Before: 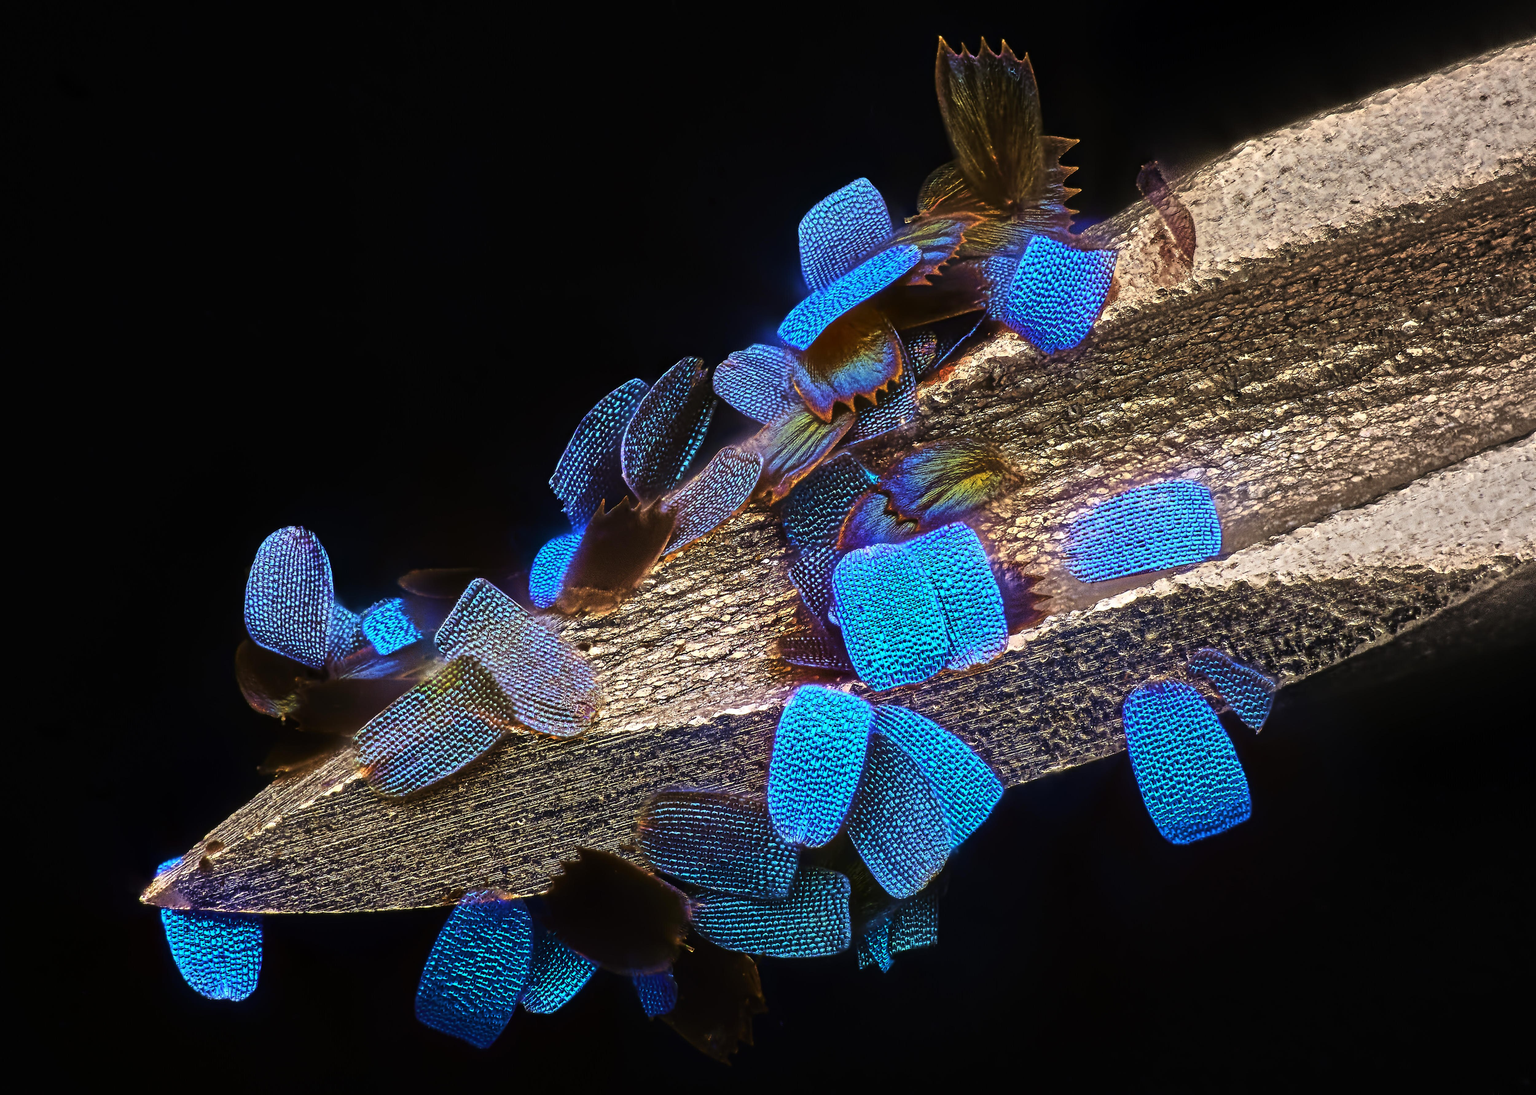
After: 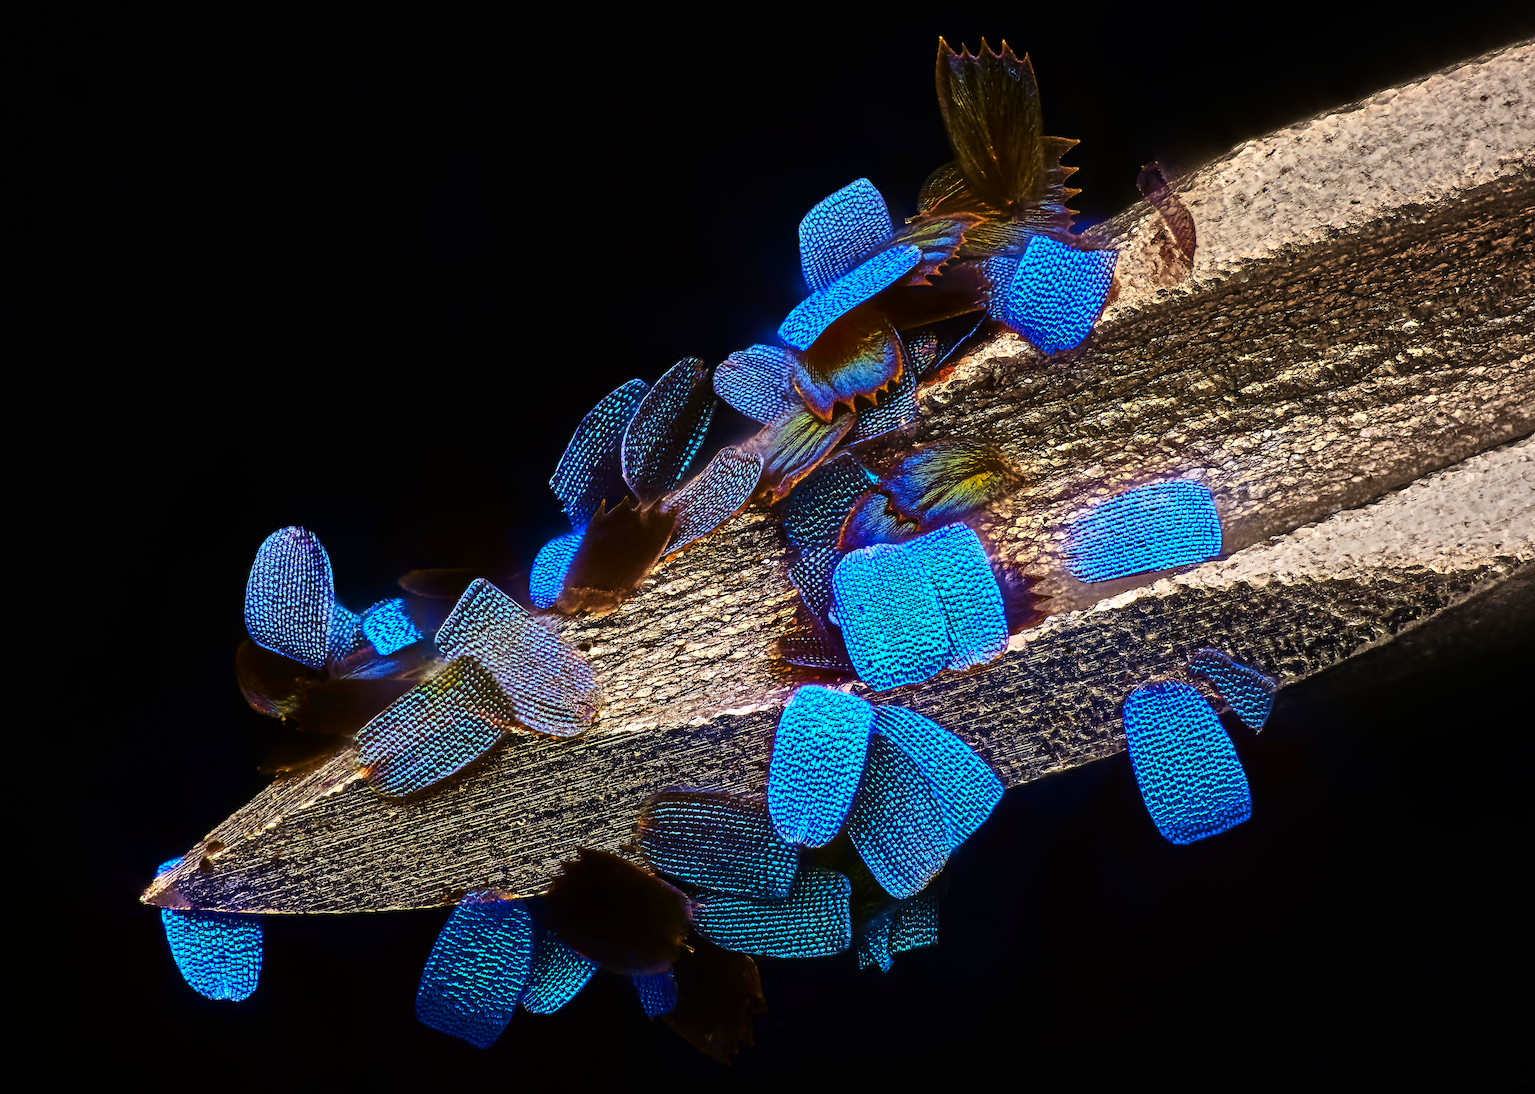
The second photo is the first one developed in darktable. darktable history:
contrast brightness saturation: contrast 0.133, brightness -0.056, saturation 0.16
